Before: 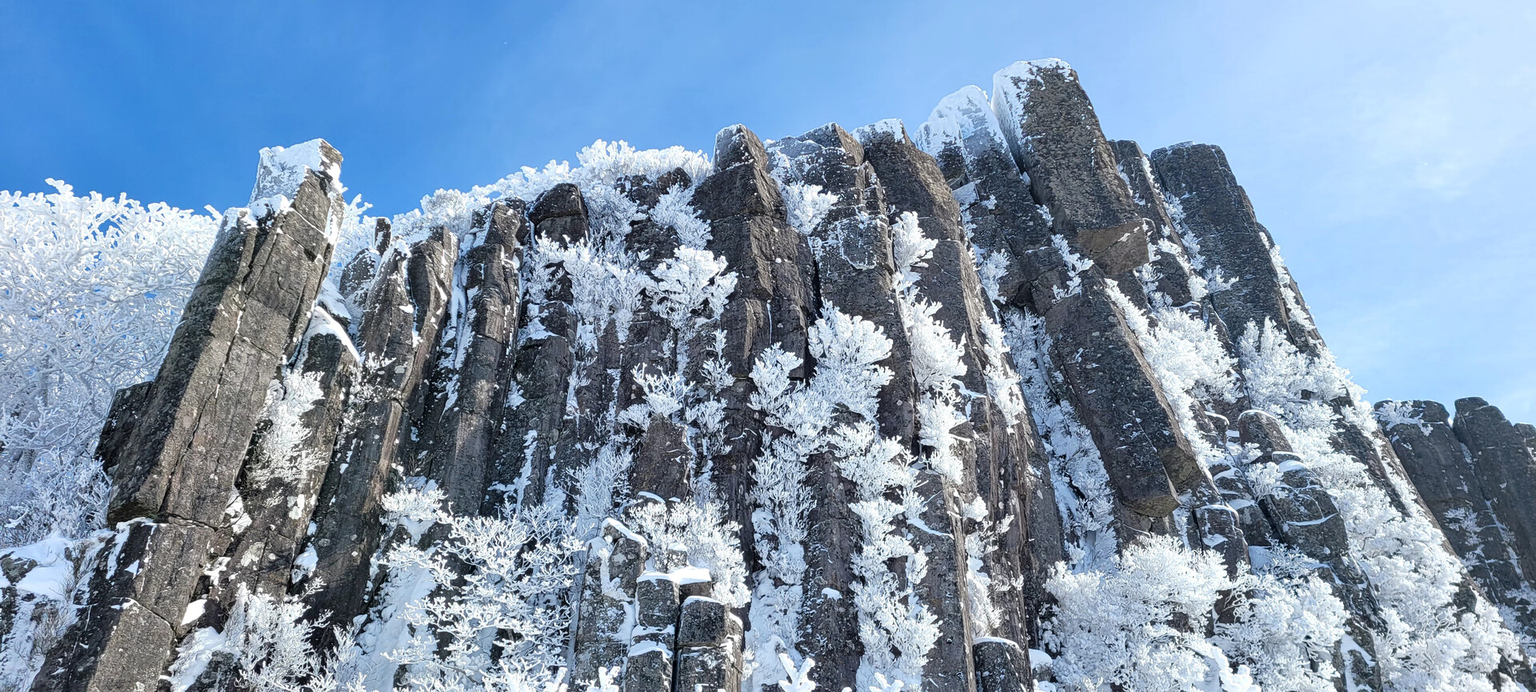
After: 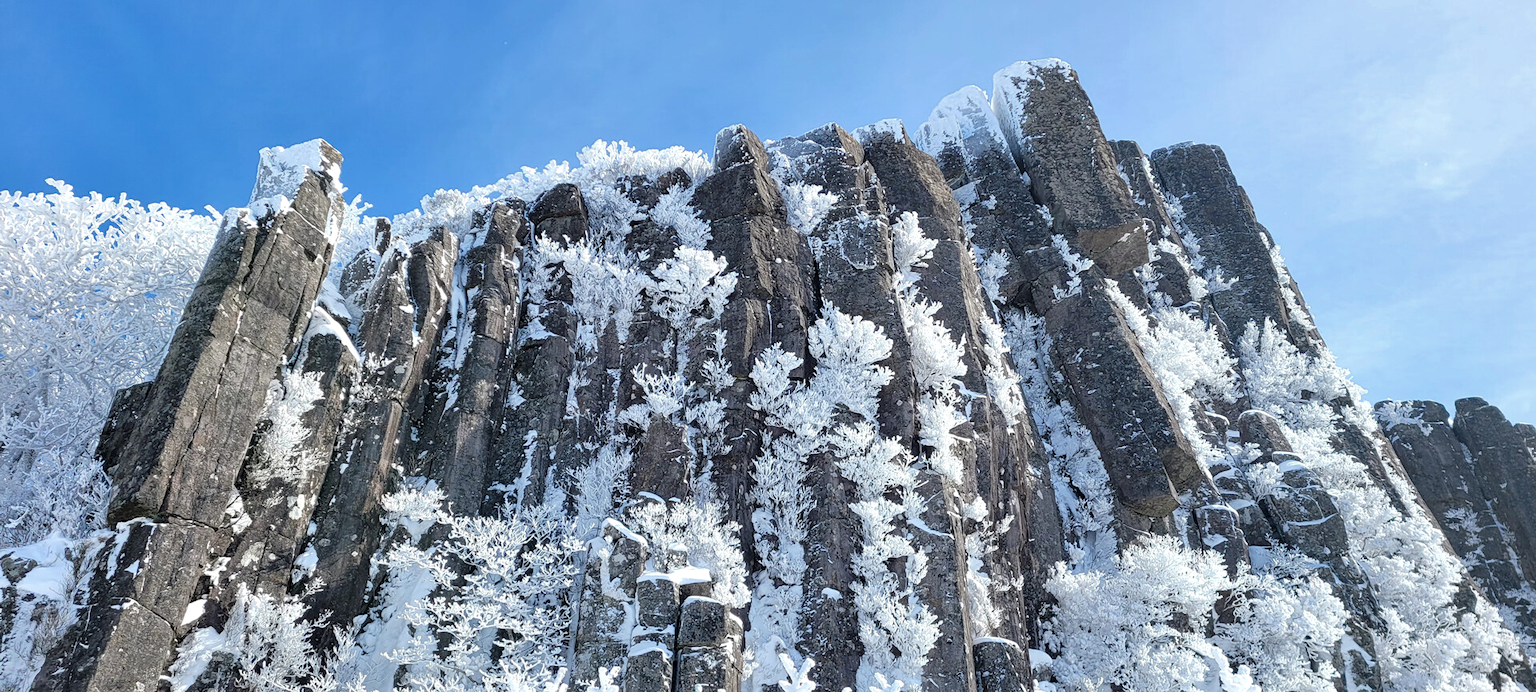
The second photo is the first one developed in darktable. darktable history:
shadows and highlights: shadows 10.32, white point adjustment 1.04, highlights -39.63
